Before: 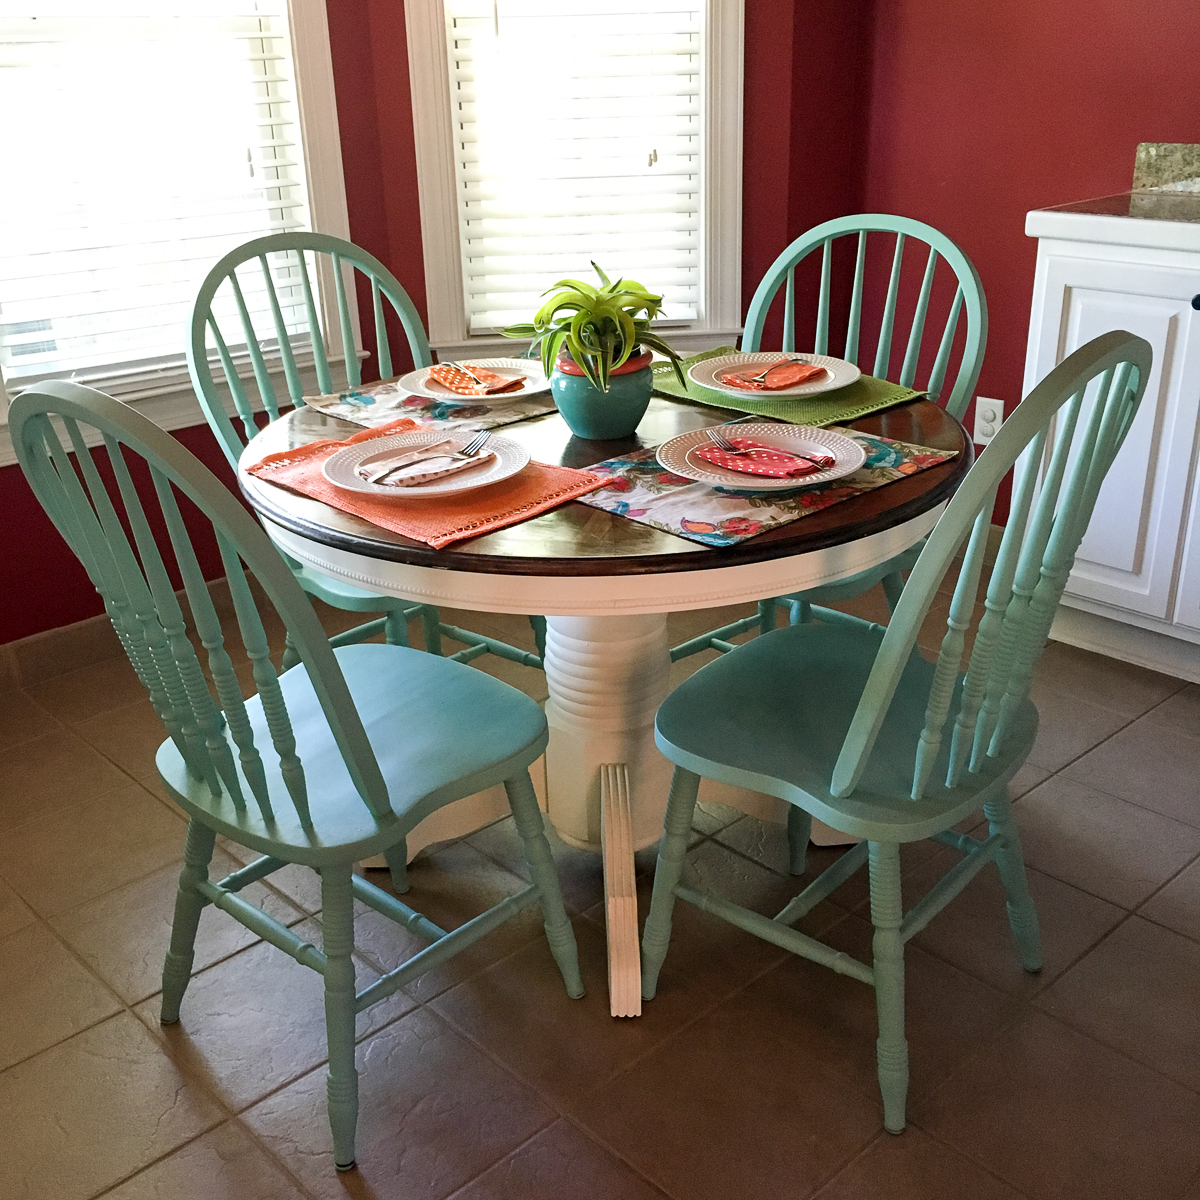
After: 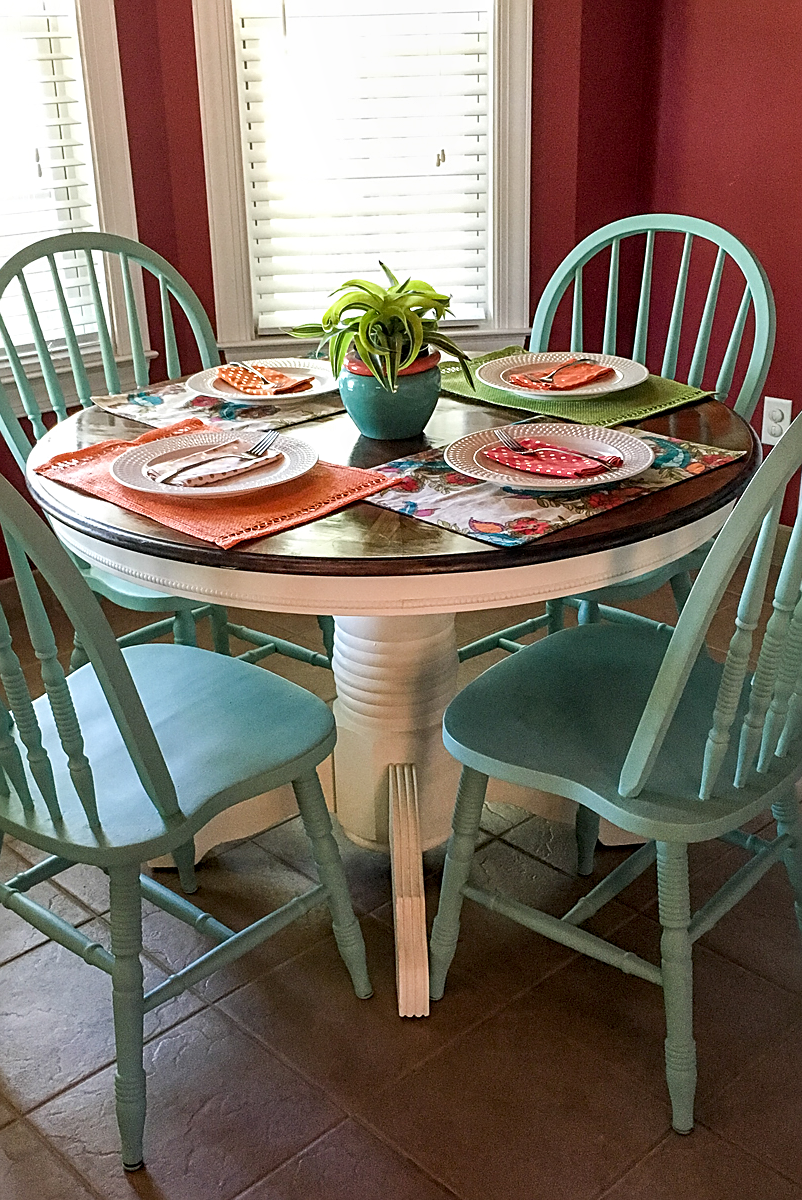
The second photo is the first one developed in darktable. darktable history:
exposure: black level correction 0.001, compensate highlight preservation false
sharpen: on, module defaults
crop and rotate: left 17.732%, right 15.423%
local contrast: detail 130%
